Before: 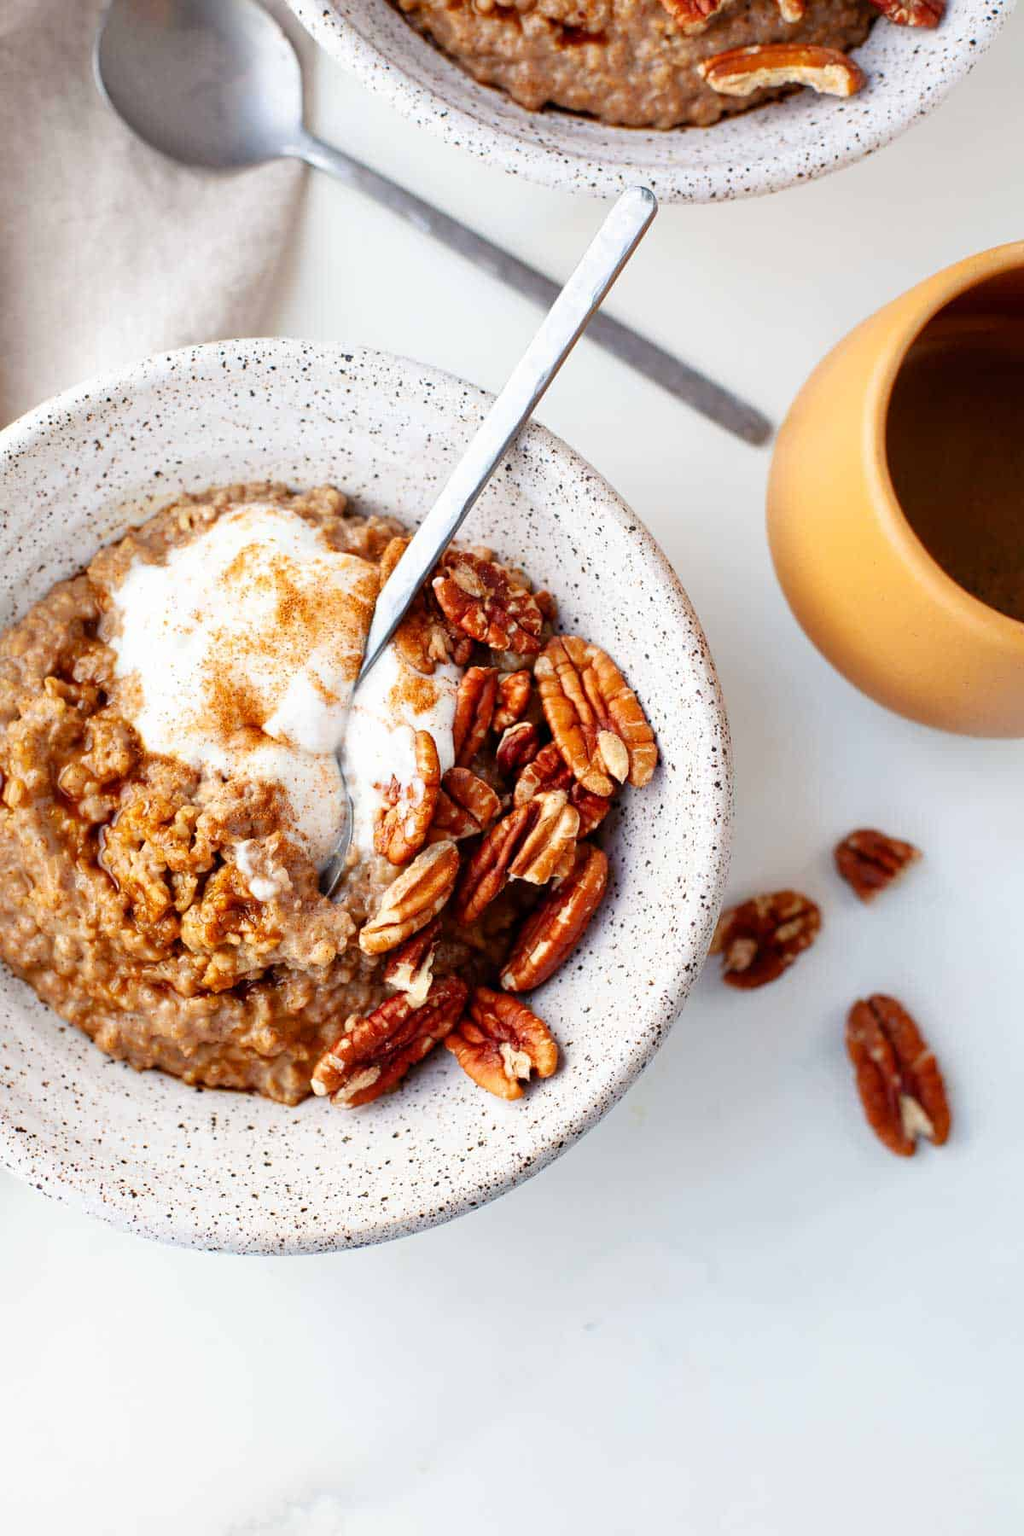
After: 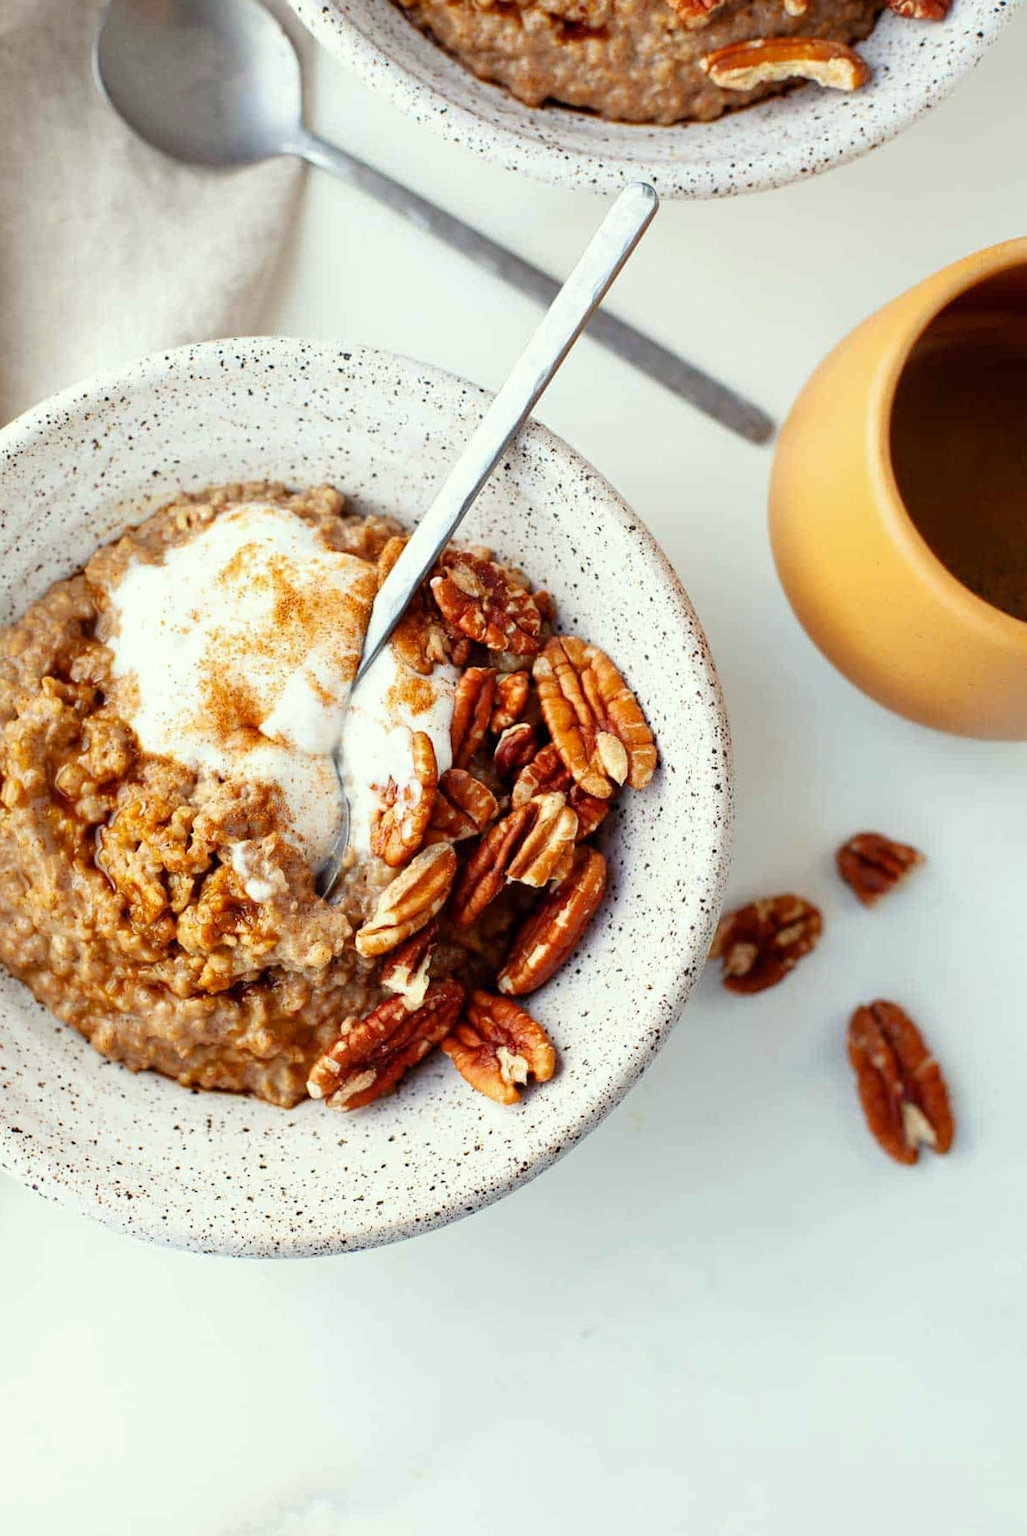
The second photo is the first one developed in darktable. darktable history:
color correction: highlights a* -4.73, highlights b* 5.06, saturation 0.97
rotate and perspective: rotation 0.192°, lens shift (horizontal) -0.015, crop left 0.005, crop right 0.996, crop top 0.006, crop bottom 0.99
